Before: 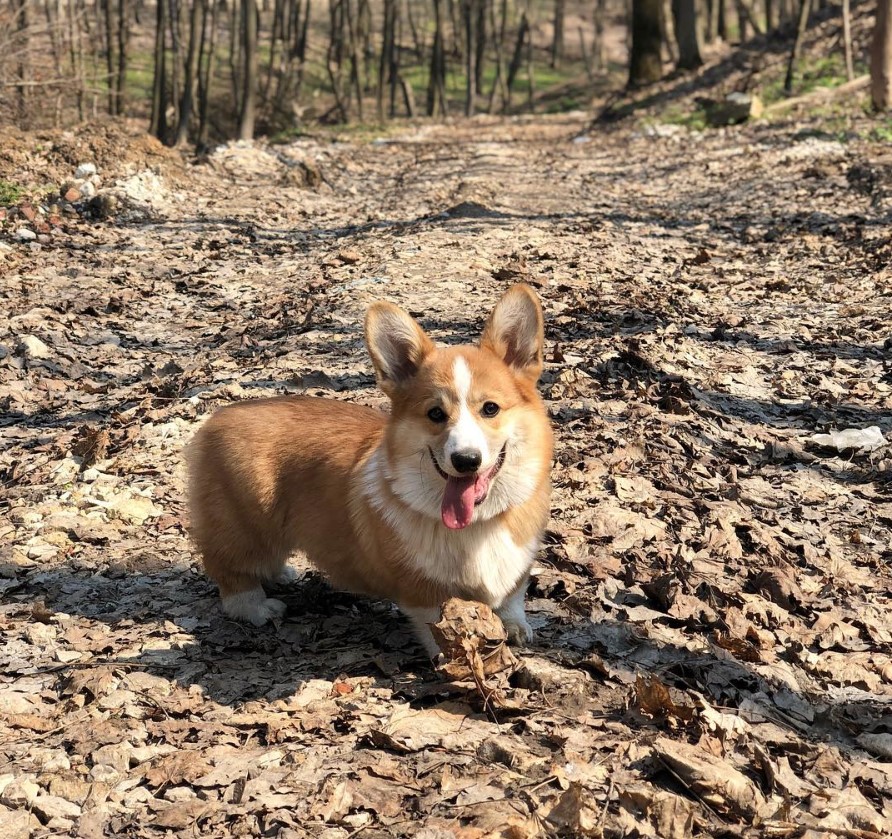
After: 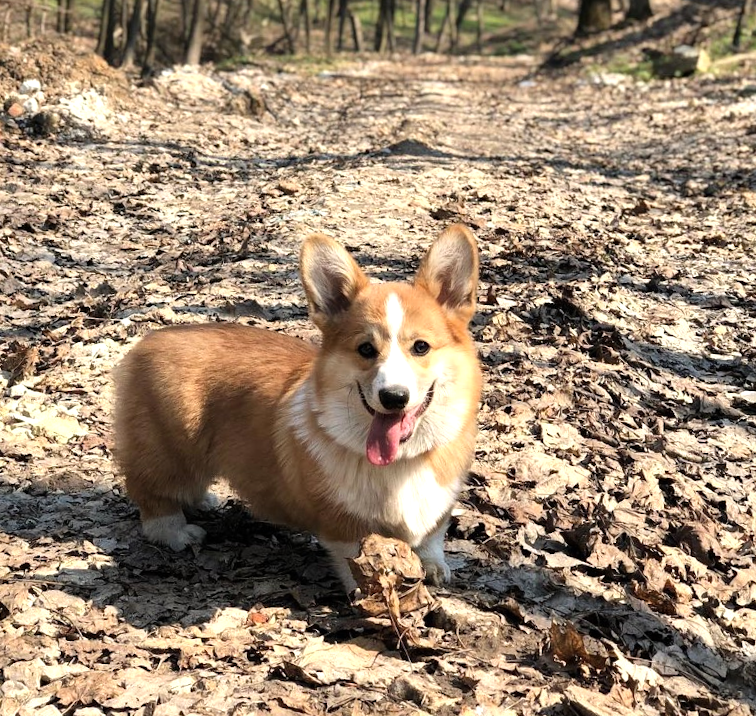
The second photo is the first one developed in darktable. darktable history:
crop and rotate: angle -3.23°, left 5.431%, top 5.192%, right 4.79%, bottom 4.48%
tone equalizer: -8 EV -0.431 EV, -7 EV -0.384 EV, -6 EV -0.307 EV, -5 EV -0.218 EV, -3 EV 0.224 EV, -2 EV 0.338 EV, -1 EV 0.375 EV, +0 EV 0.423 EV
